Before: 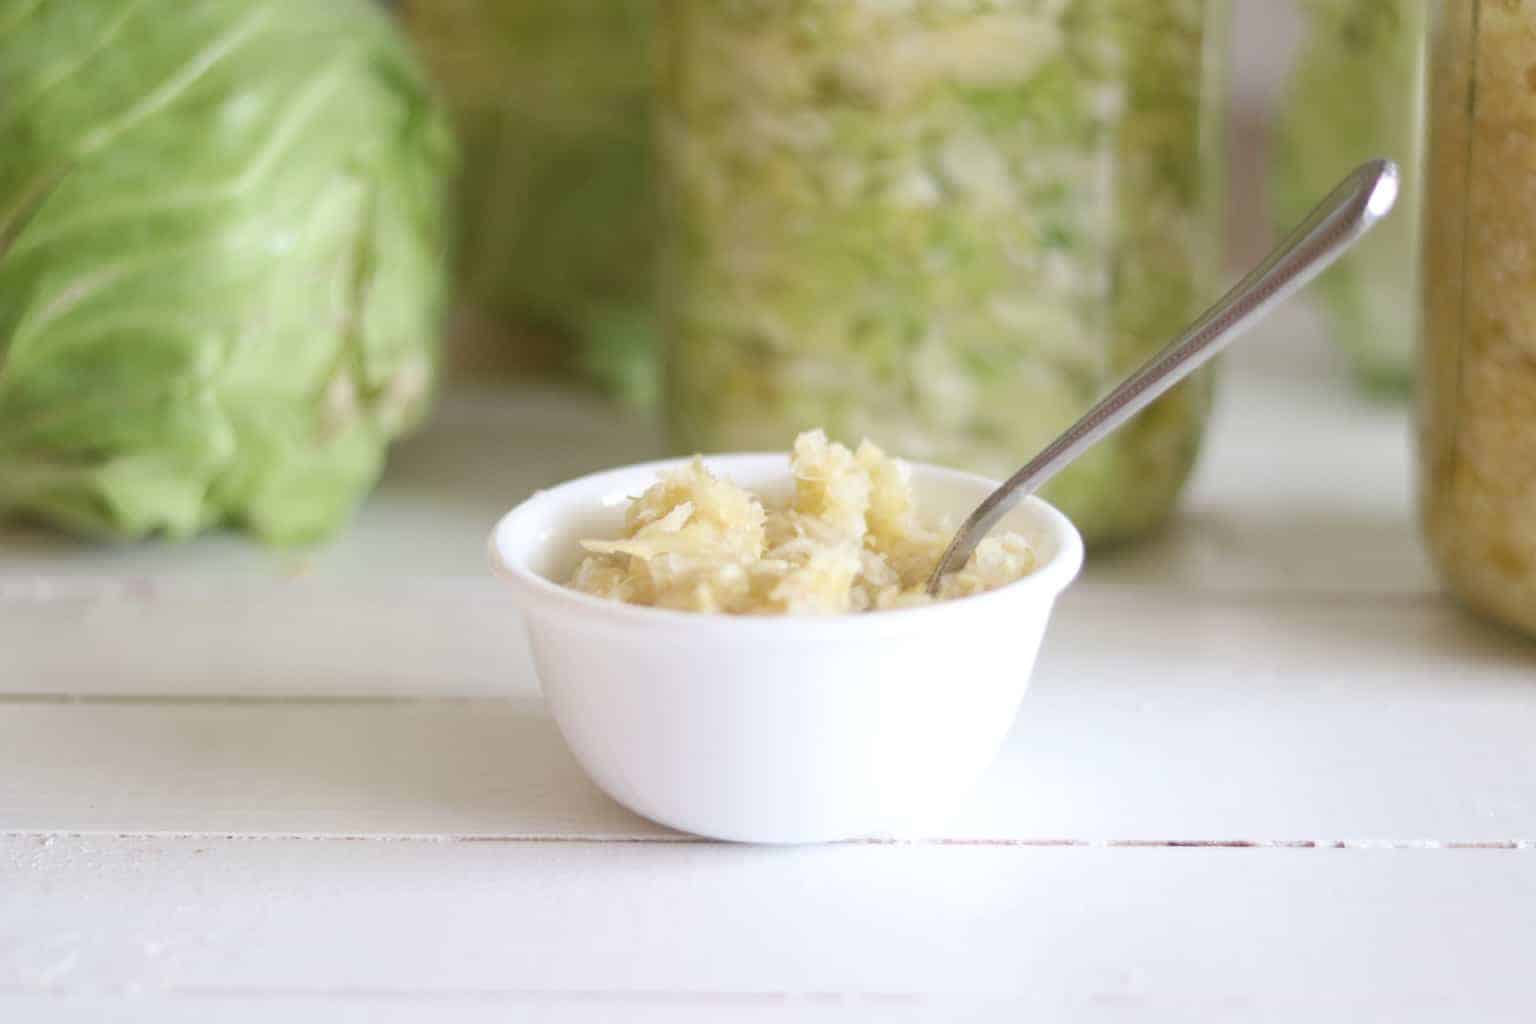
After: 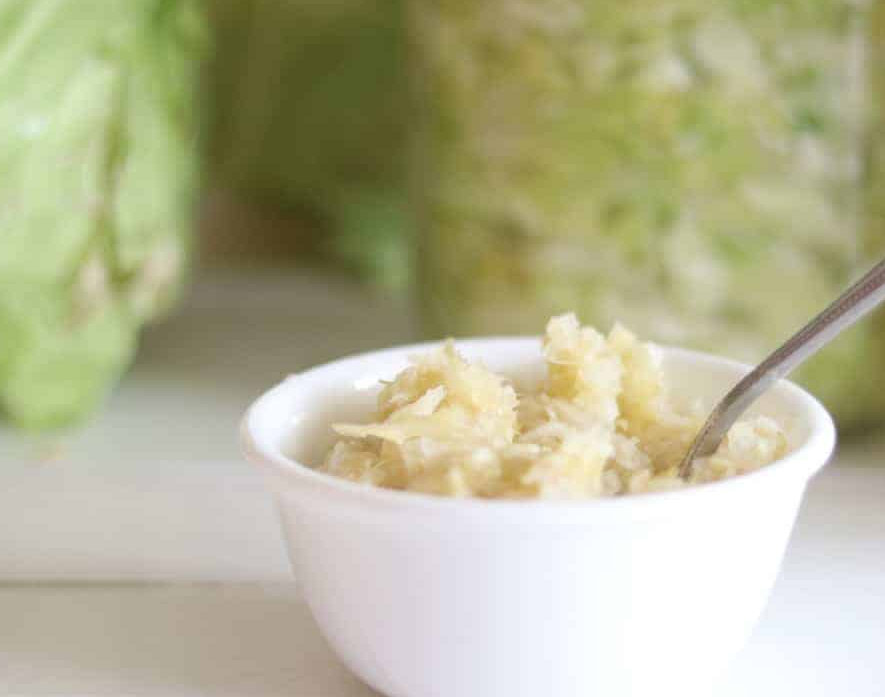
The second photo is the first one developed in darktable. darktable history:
crop: left 16.185%, top 11.335%, right 26.194%, bottom 20.567%
